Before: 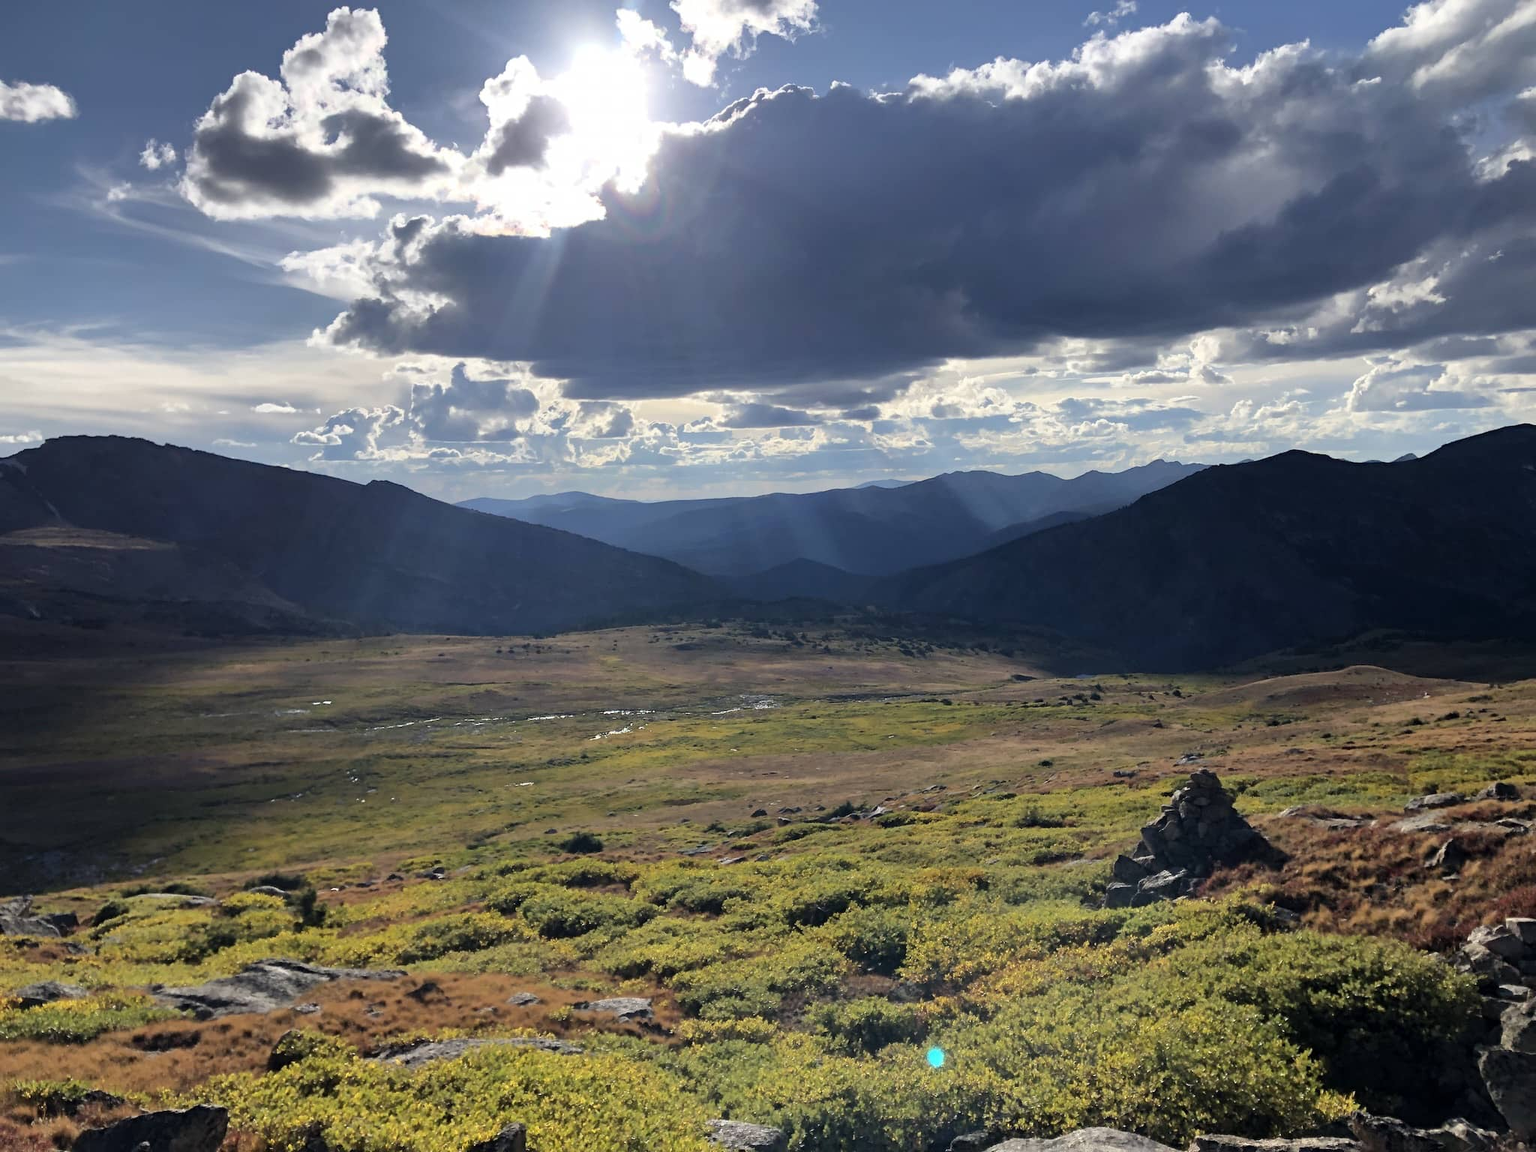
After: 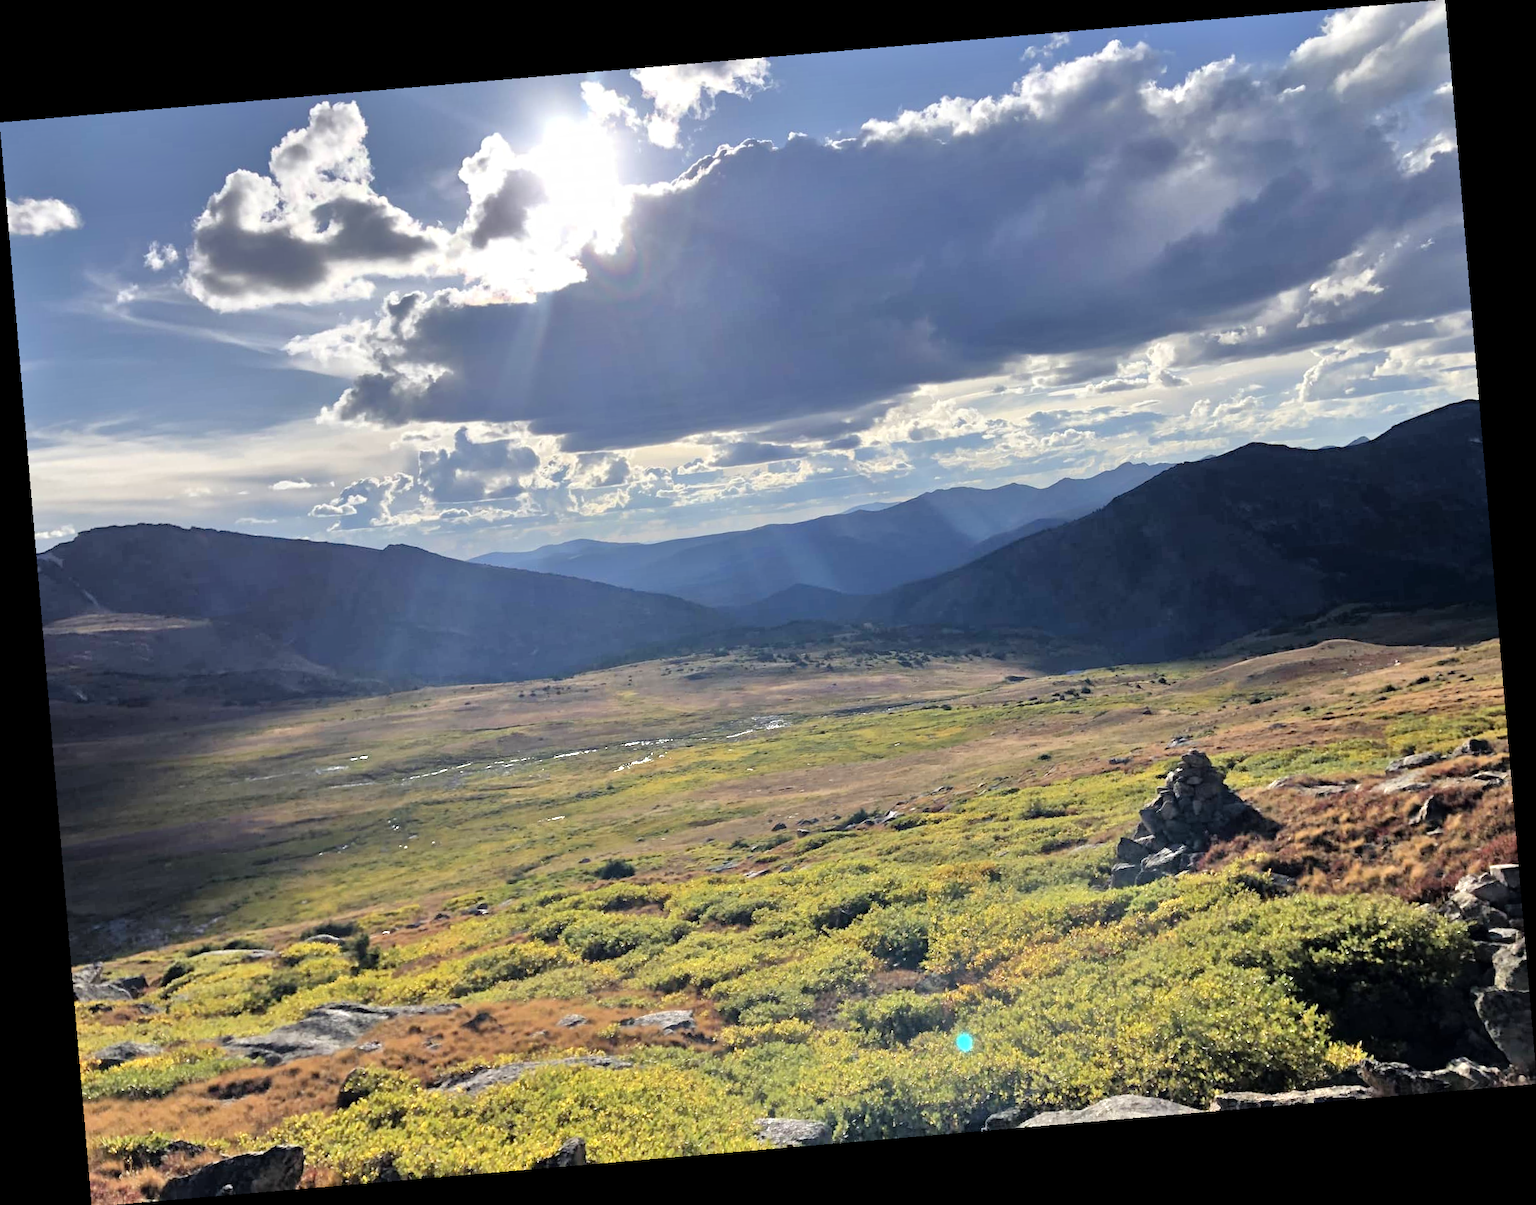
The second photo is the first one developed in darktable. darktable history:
tone equalizer: -7 EV 0.15 EV, -6 EV 0.6 EV, -5 EV 1.15 EV, -4 EV 1.33 EV, -3 EV 1.15 EV, -2 EV 0.6 EV, -1 EV 0.15 EV, mask exposure compensation -0.5 EV
rotate and perspective: rotation -4.86°, automatic cropping off
